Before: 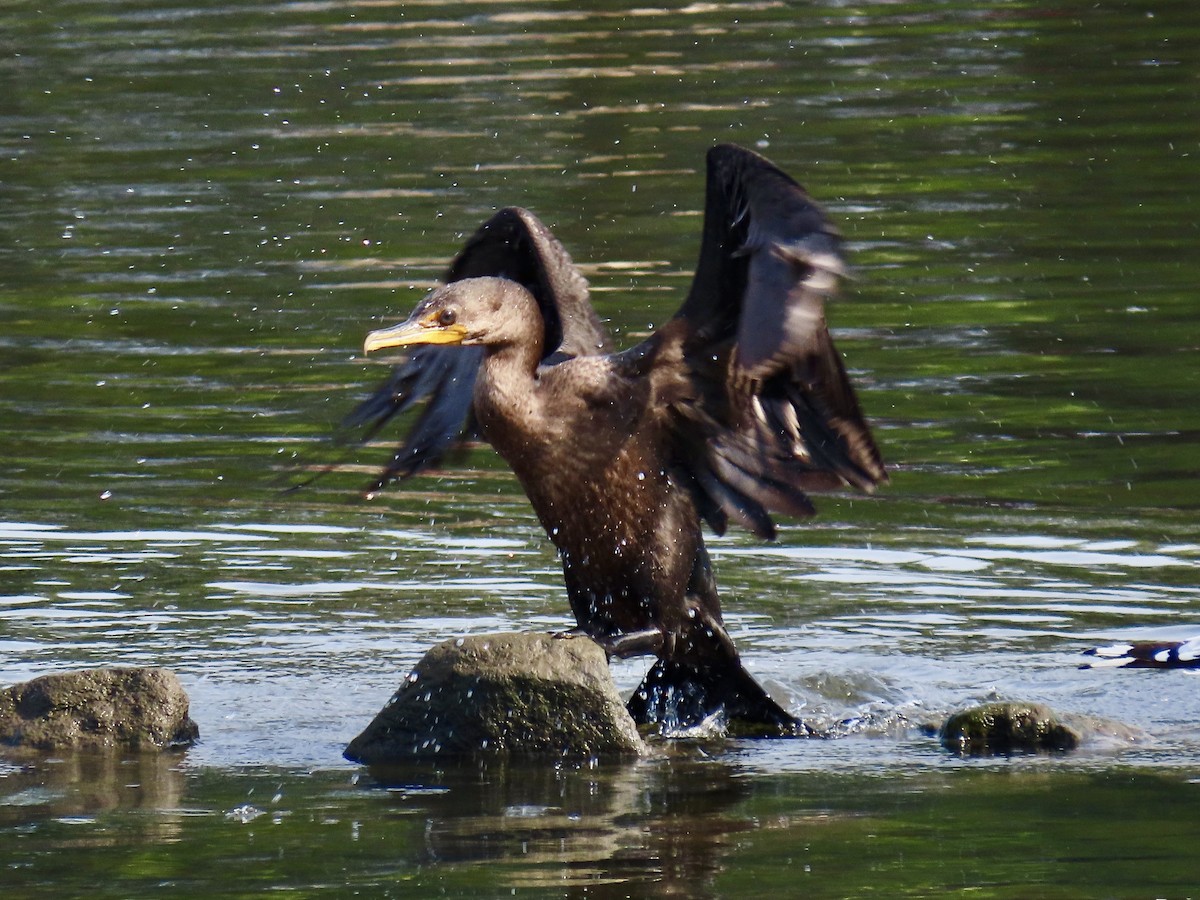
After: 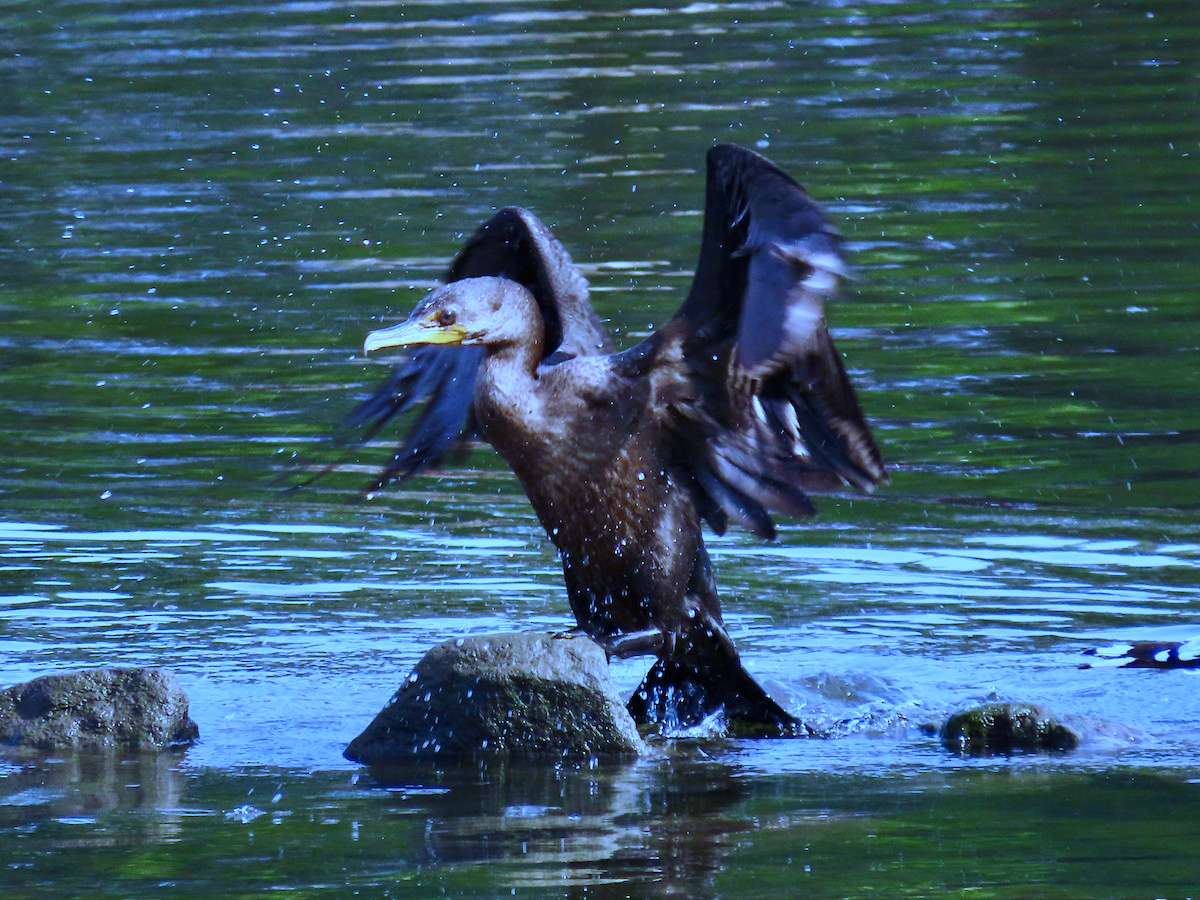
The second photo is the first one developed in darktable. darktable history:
shadows and highlights: shadows 37.27, highlights -28.18, soften with gaussian
white balance: red 0.766, blue 1.537
